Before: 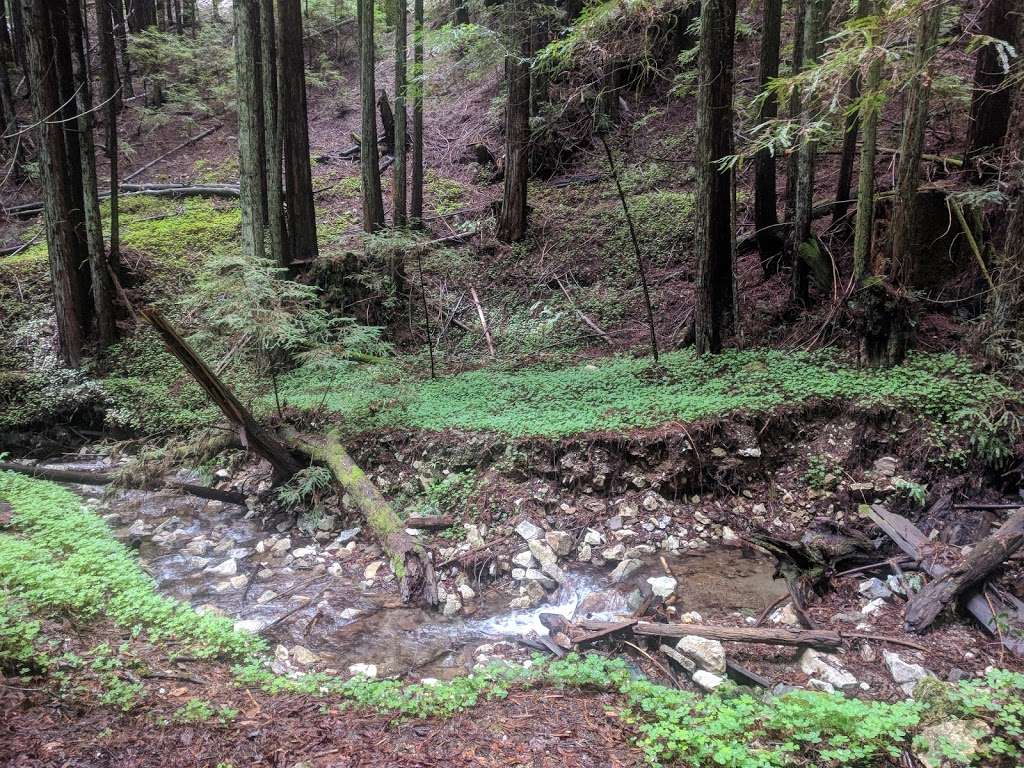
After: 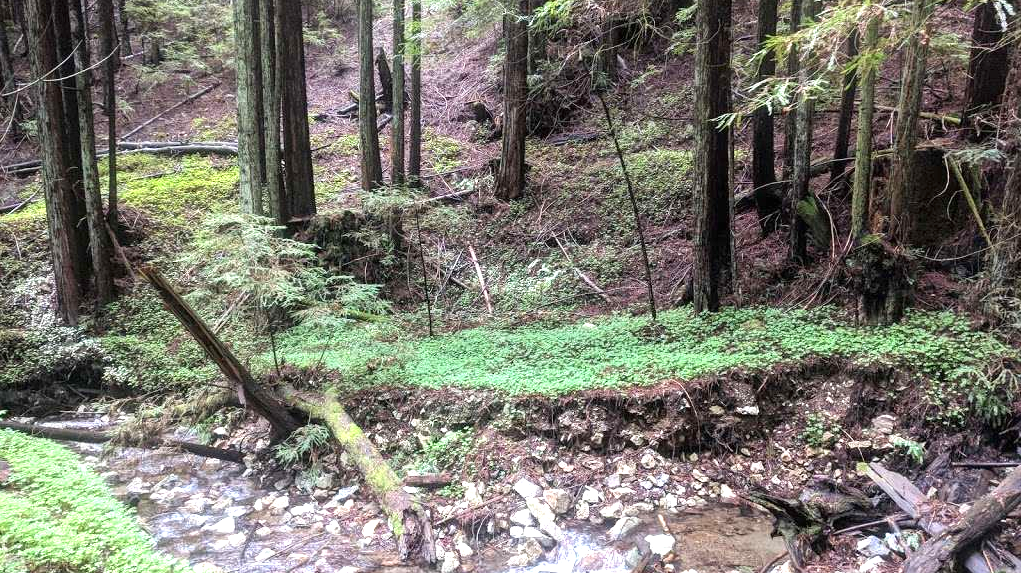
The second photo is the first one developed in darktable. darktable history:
exposure: black level correction 0, exposure 0.895 EV, compensate highlight preservation false
crop: left 0.216%, top 5.476%, bottom 19.815%
tone equalizer: on, module defaults
